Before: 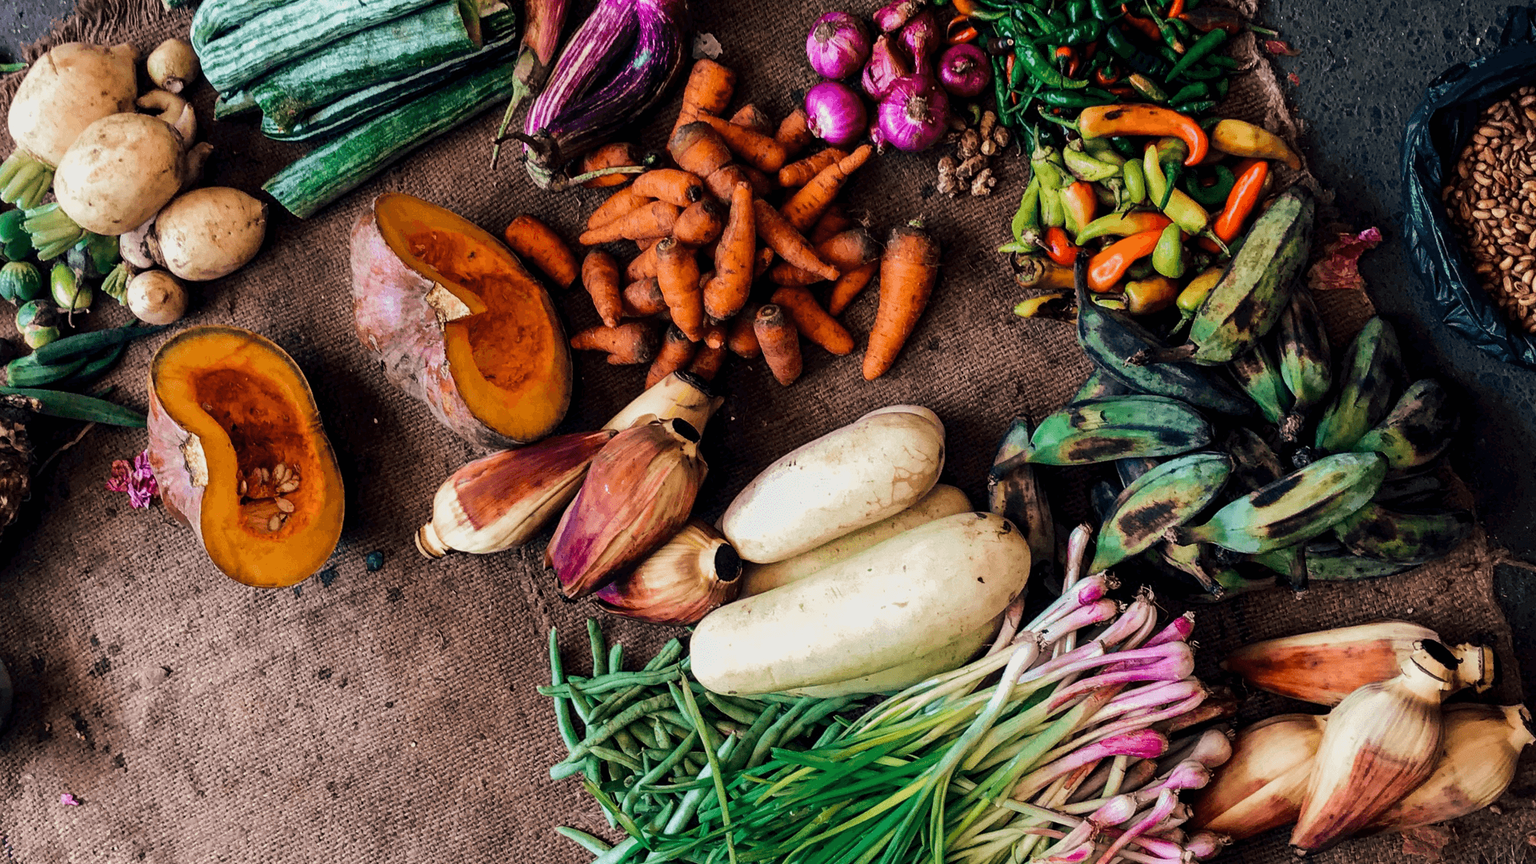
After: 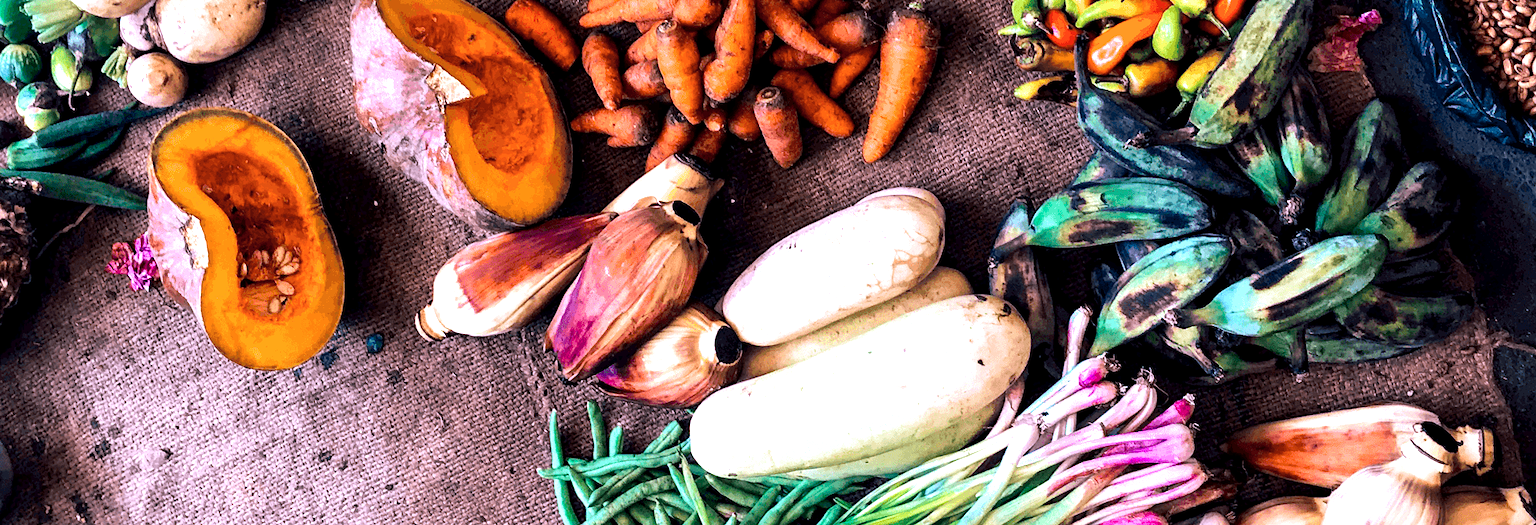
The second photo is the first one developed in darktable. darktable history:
color balance rgb: perceptual saturation grading › global saturation 16.336%, global vibrance 15.676%
contrast brightness saturation: saturation -0.068
crop and rotate: top 25.196%, bottom 13.946%
exposure: black level correction 0.002, exposure 1 EV, compensate highlight preservation false
color calibration: illuminant as shot in camera, x 0.379, y 0.397, temperature 4132.4 K
